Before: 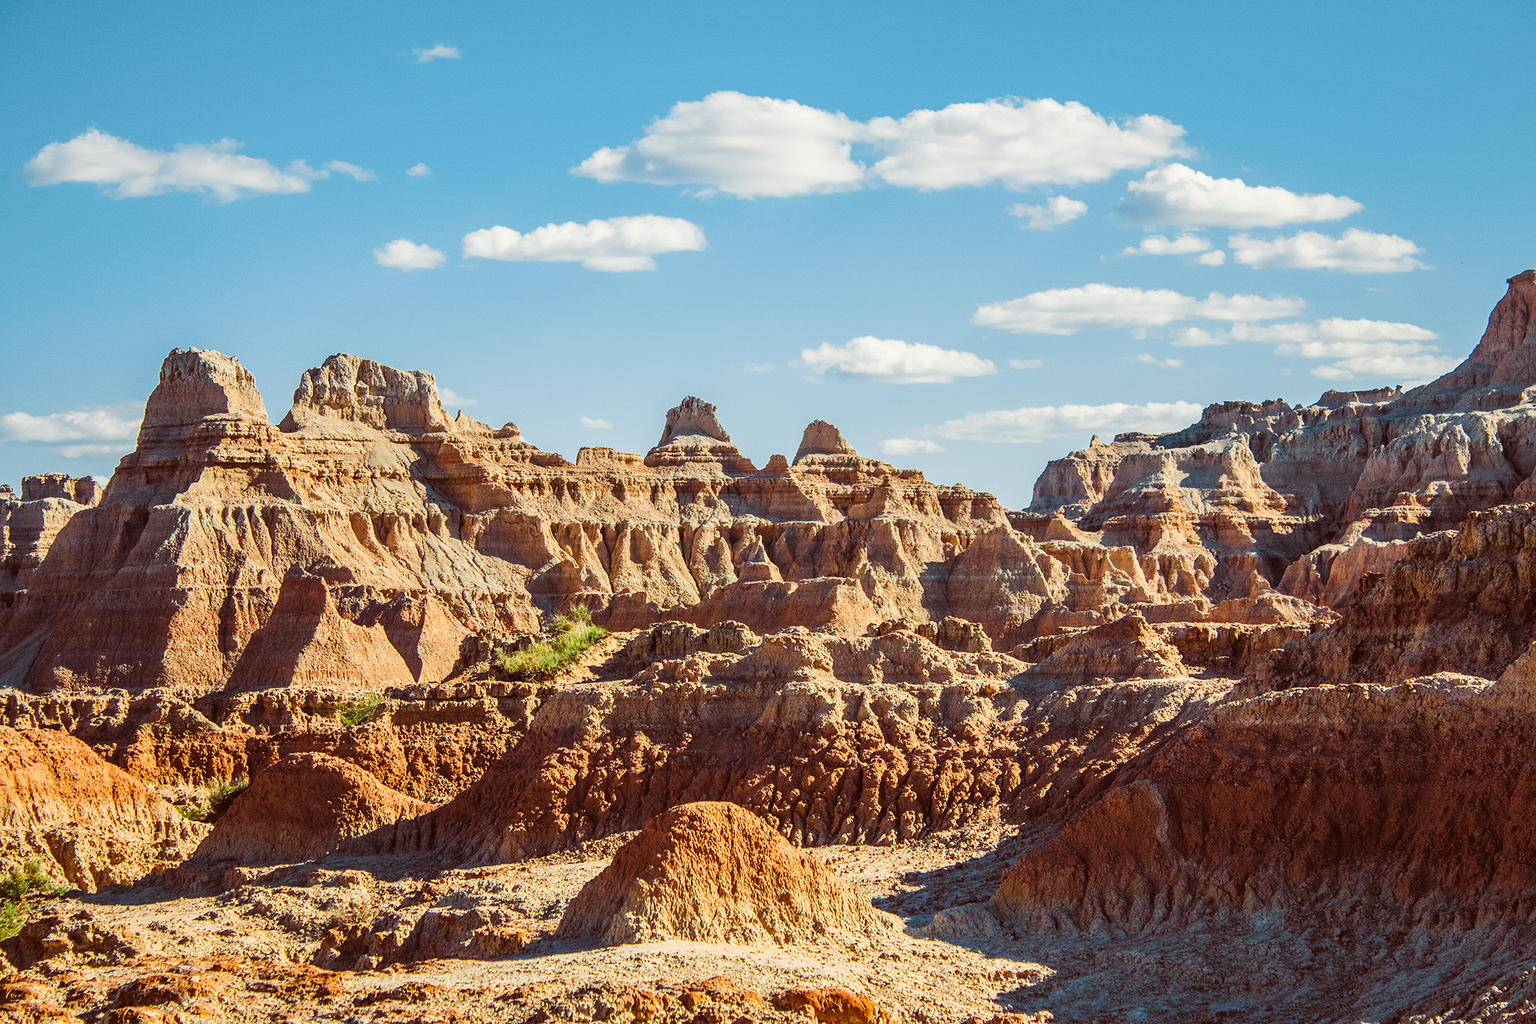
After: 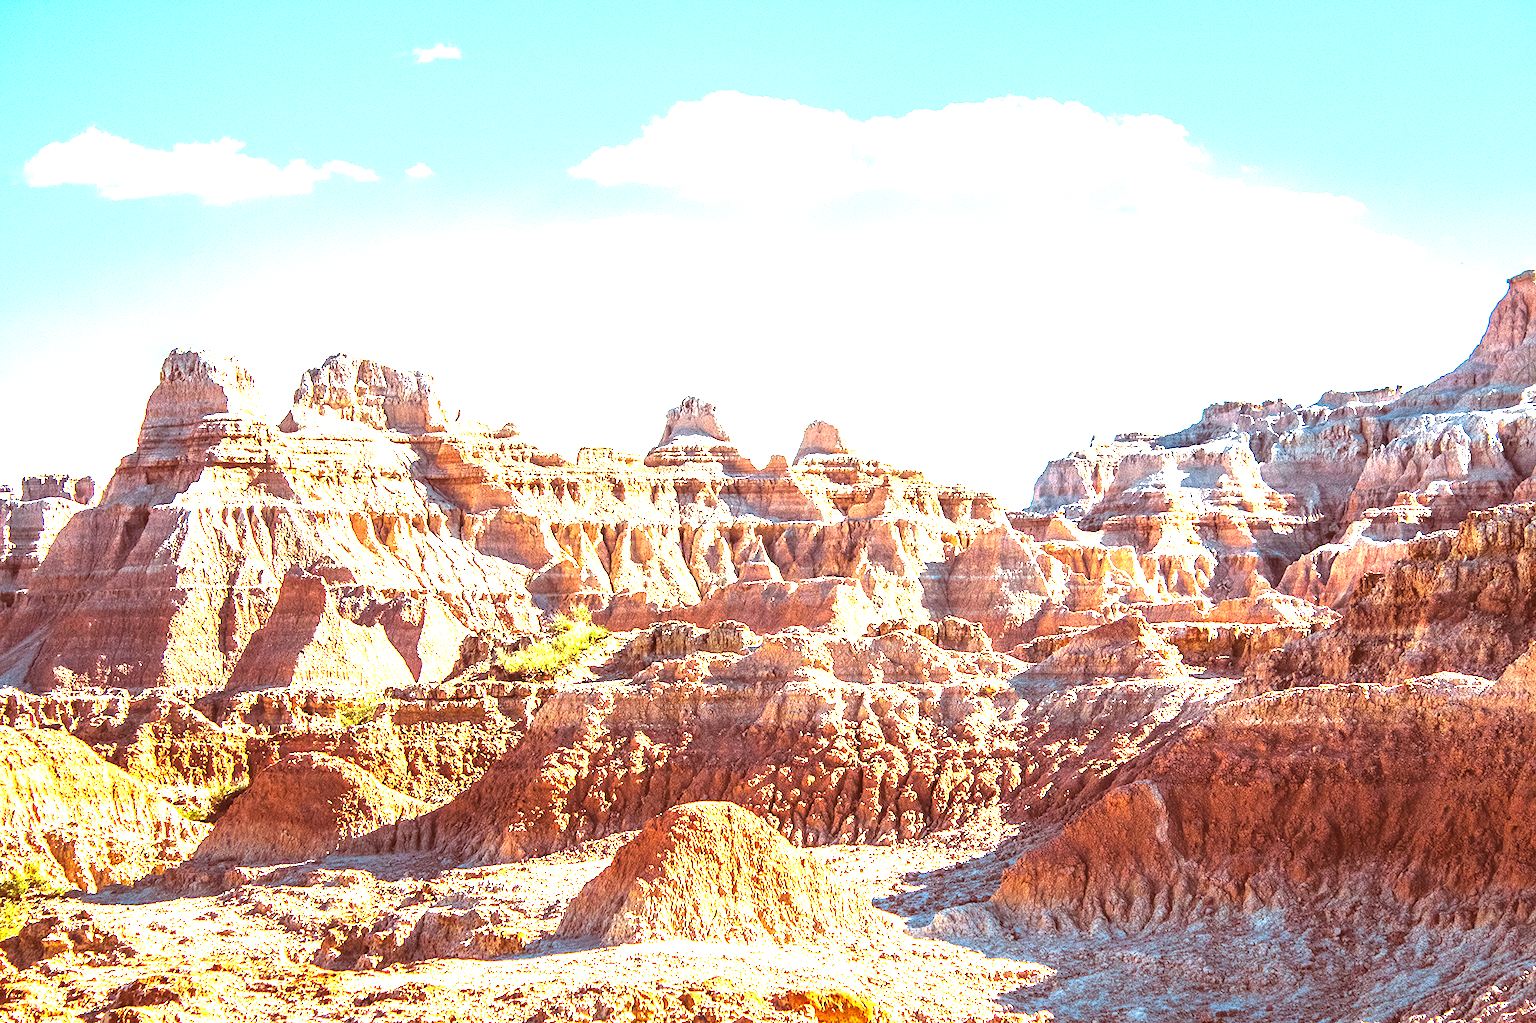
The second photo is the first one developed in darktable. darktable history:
exposure: exposure 2.23 EV, compensate exposure bias true, compensate highlight preservation false
